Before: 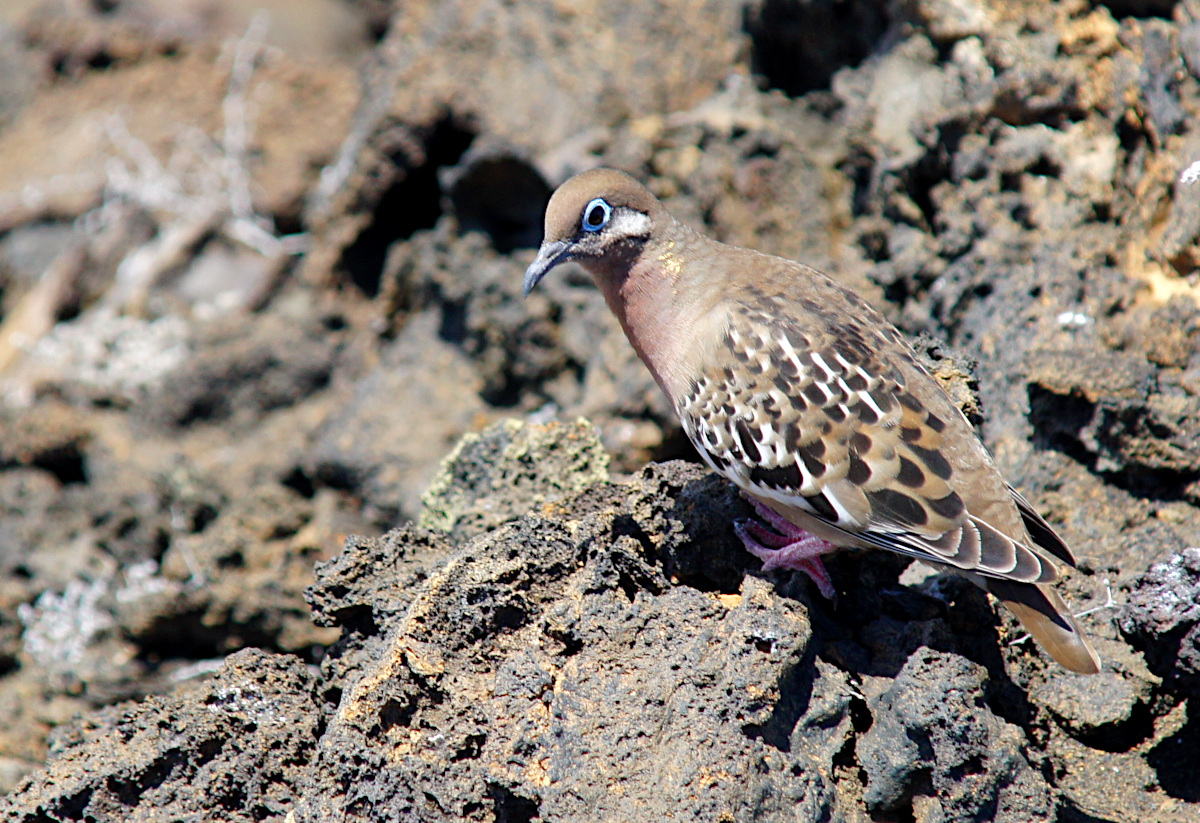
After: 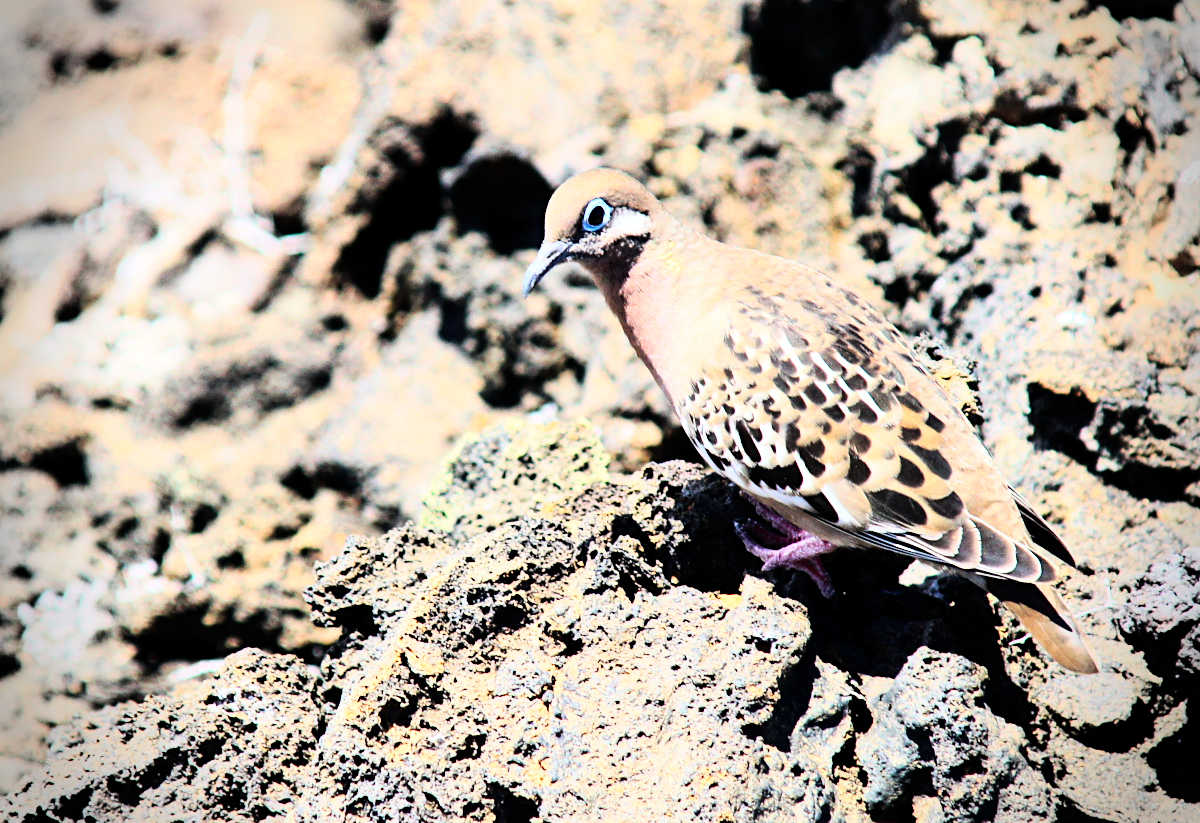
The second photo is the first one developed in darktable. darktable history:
vignetting: fall-off radius 31.48%, brightness -0.472
rgb curve: curves: ch0 [(0, 0) (0.21, 0.15) (0.24, 0.21) (0.5, 0.75) (0.75, 0.96) (0.89, 0.99) (1, 1)]; ch1 [(0, 0.02) (0.21, 0.13) (0.25, 0.2) (0.5, 0.67) (0.75, 0.9) (0.89, 0.97) (1, 1)]; ch2 [(0, 0.02) (0.21, 0.13) (0.25, 0.2) (0.5, 0.67) (0.75, 0.9) (0.89, 0.97) (1, 1)], compensate middle gray true
